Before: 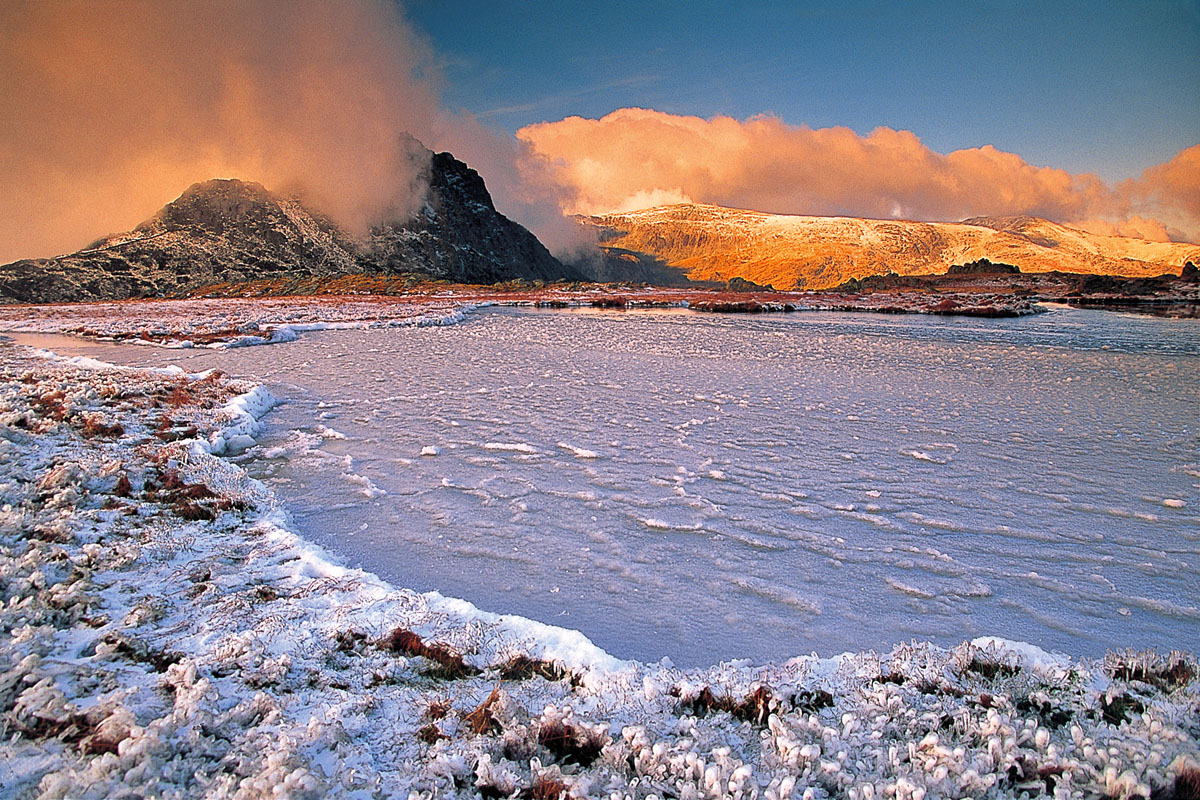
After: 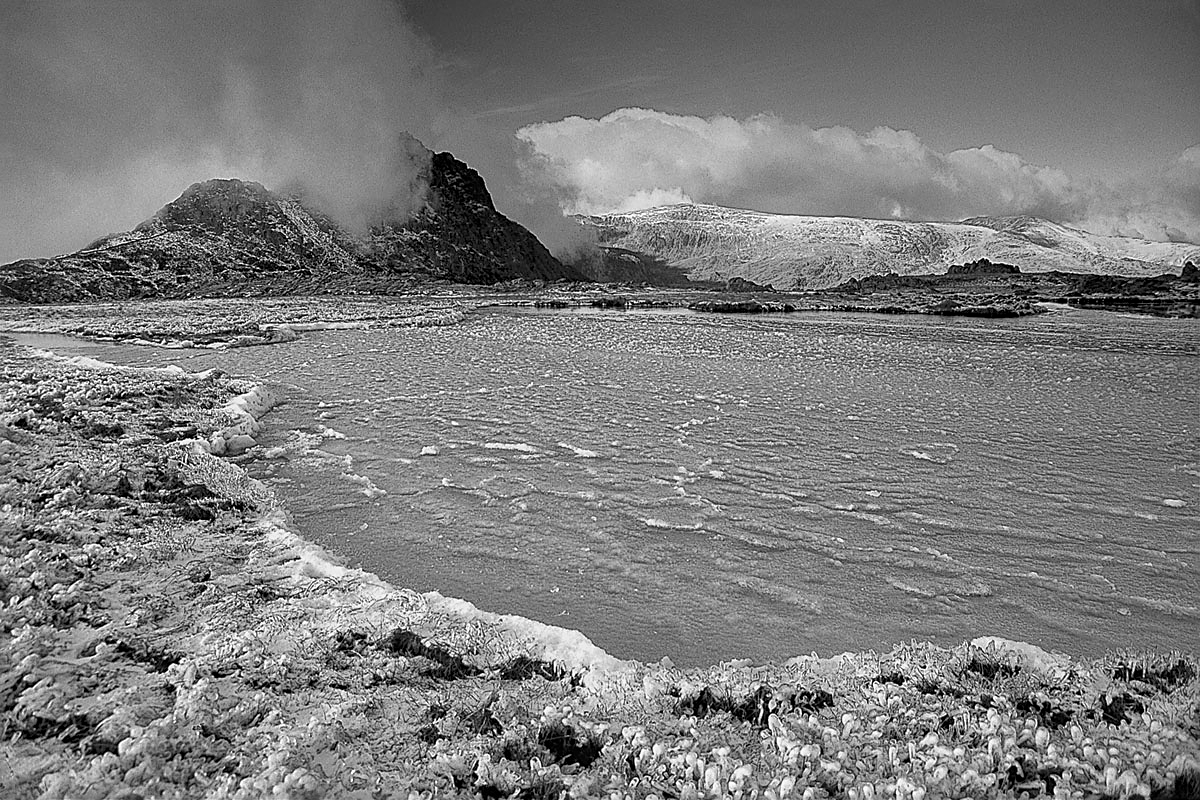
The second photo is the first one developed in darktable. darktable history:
local contrast: on, module defaults
monochrome: a -74.22, b 78.2
sharpen: on, module defaults
exposure: exposure -0.05 EV
